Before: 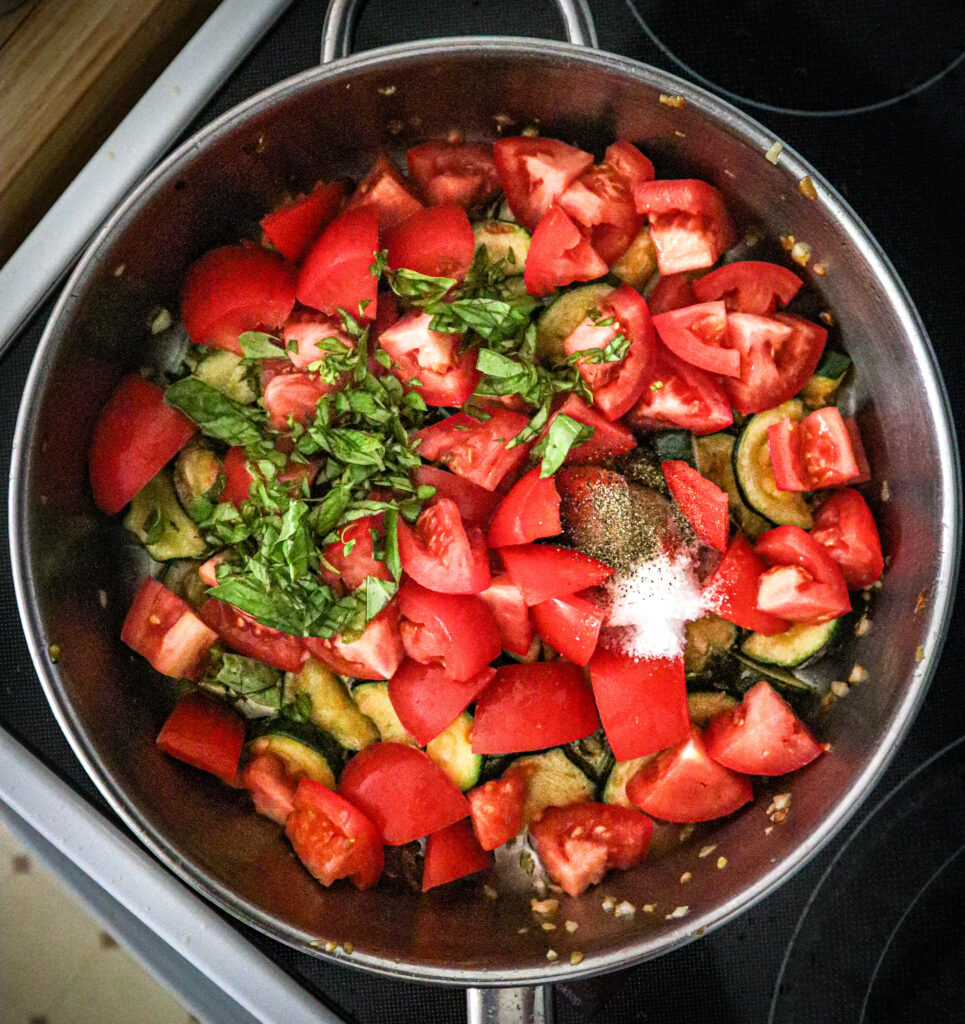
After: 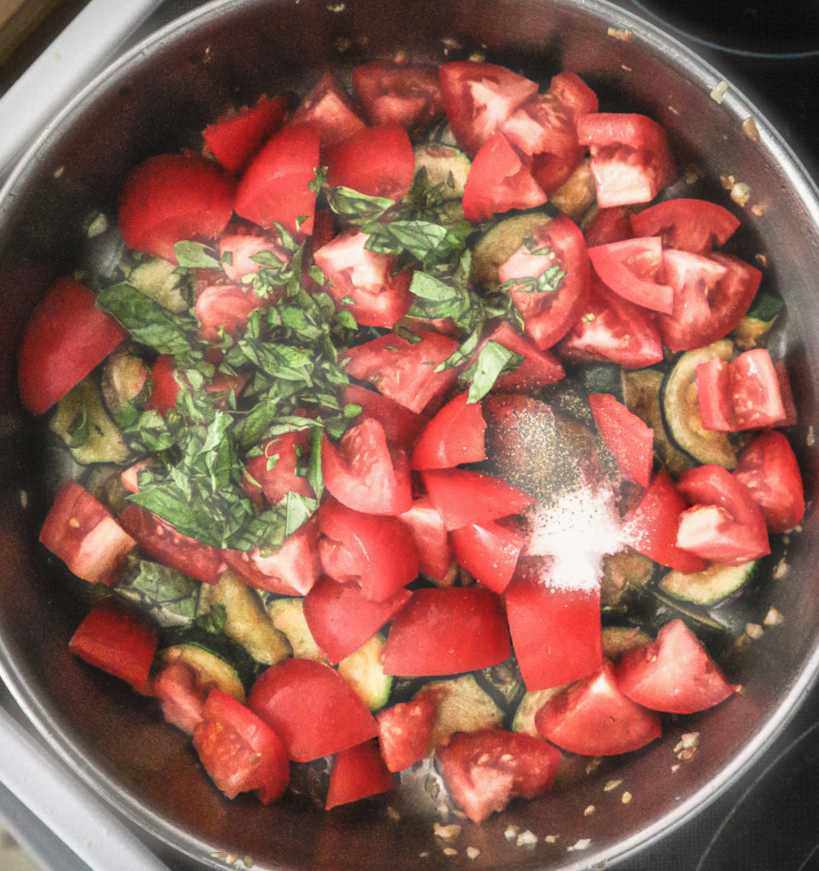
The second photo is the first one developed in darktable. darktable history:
crop and rotate: angle -3.26°, left 5.365%, top 5.183%, right 4.773%, bottom 4.72%
haze removal: strength -0.891, distance 0.224, compatibility mode true, adaptive false
